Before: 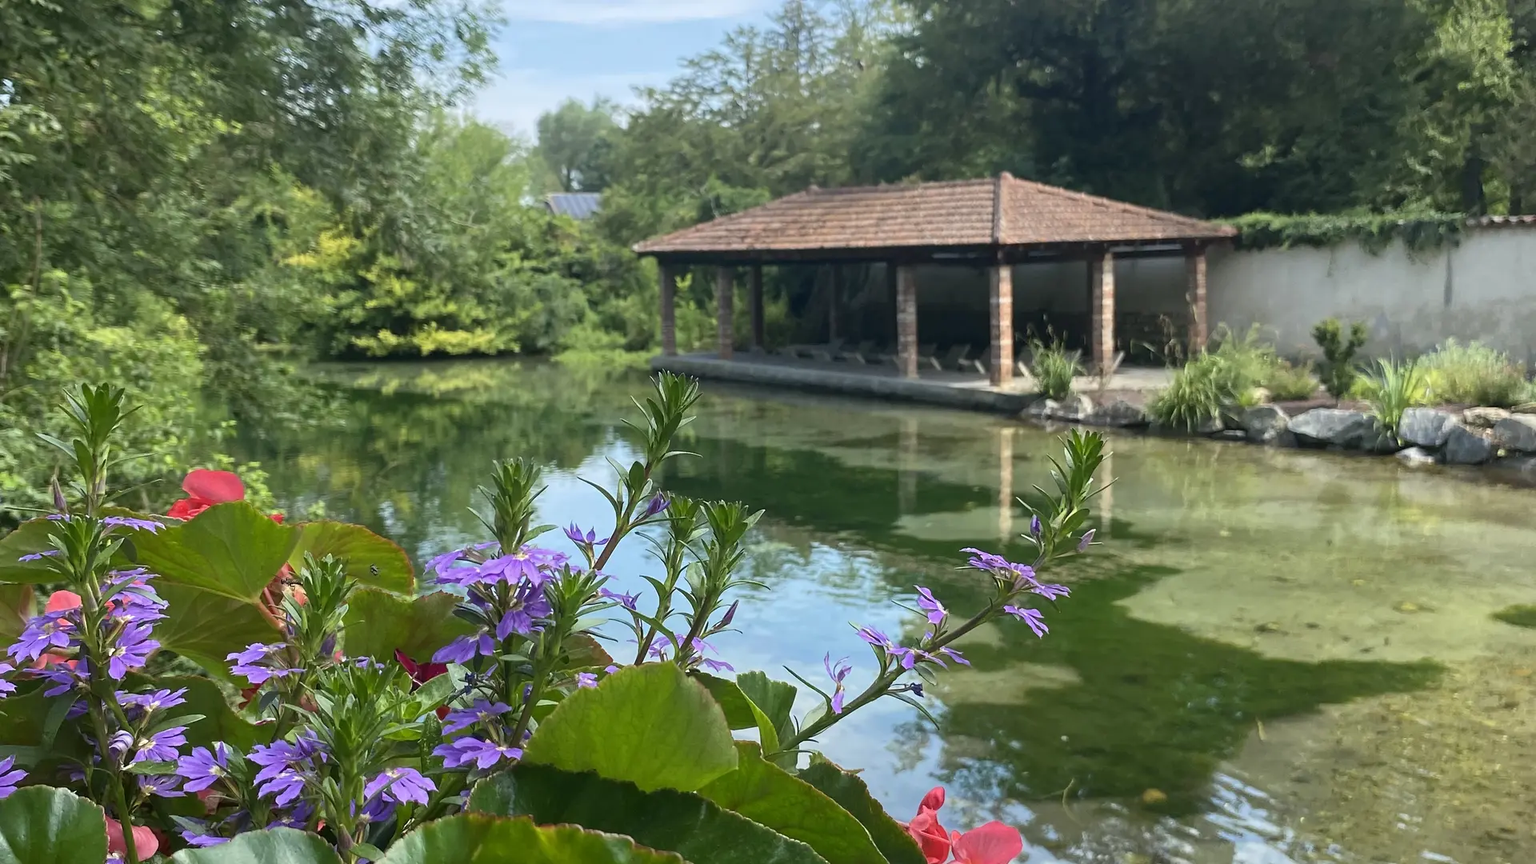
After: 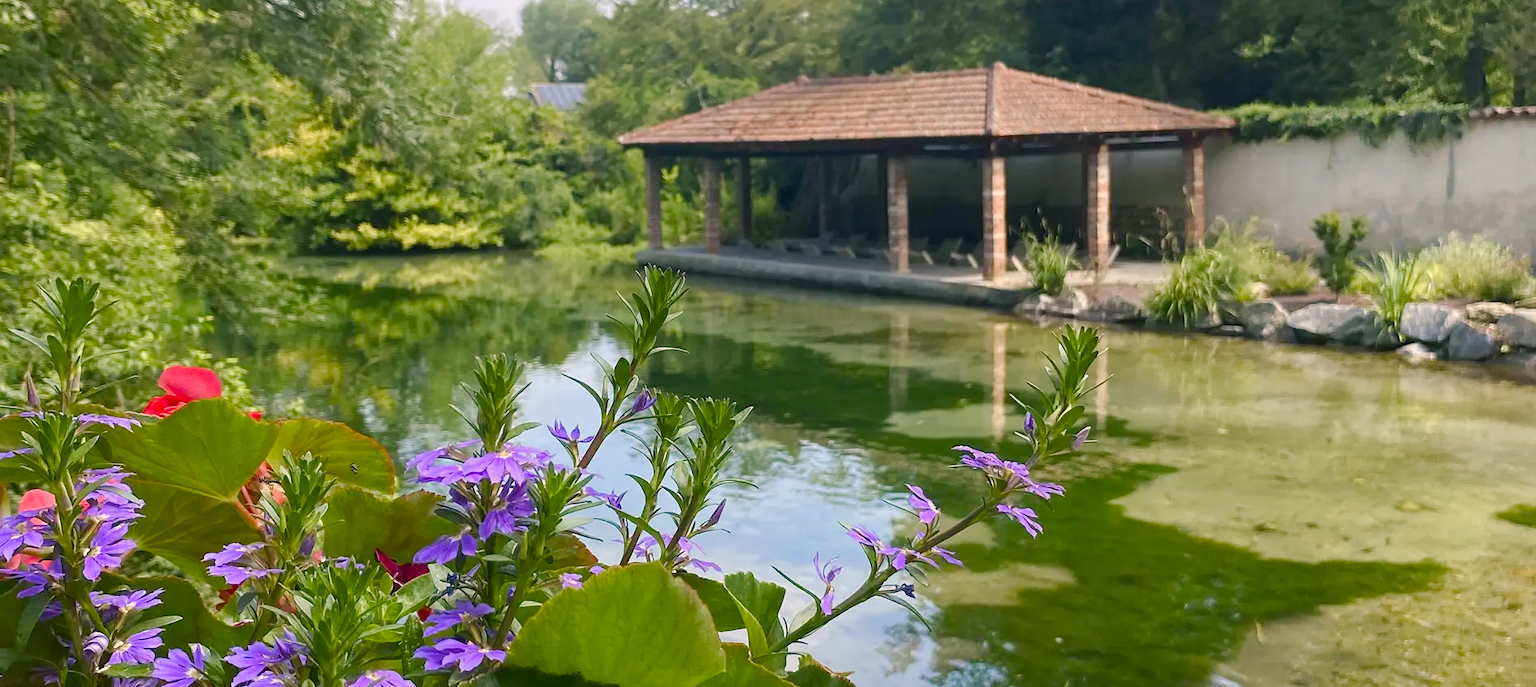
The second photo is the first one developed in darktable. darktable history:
crop and rotate: left 1.798%, top 12.914%, right 0.23%, bottom 9.116%
color balance rgb: power › chroma 0.267%, power › hue 61.92°, highlights gain › chroma 2.352%, highlights gain › hue 35.74°, perceptual saturation grading › global saturation -0.067%, perceptual saturation grading › highlights -17.134%, perceptual saturation grading › mid-tones 32.971%, perceptual saturation grading › shadows 50.334%, perceptual brilliance grading › mid-tones 9.509%, perceptual brilliance grading › shadows 15.635%, global vibrance 9.705%
